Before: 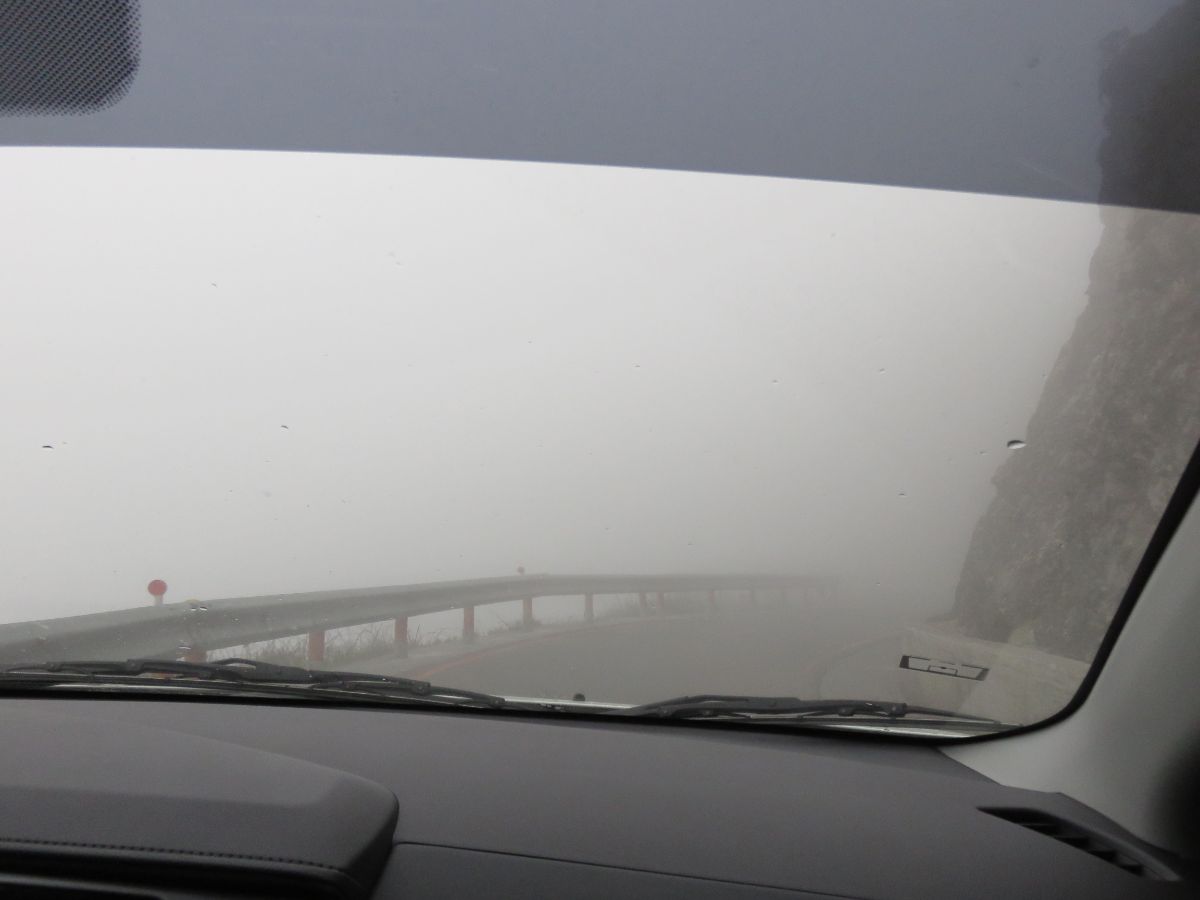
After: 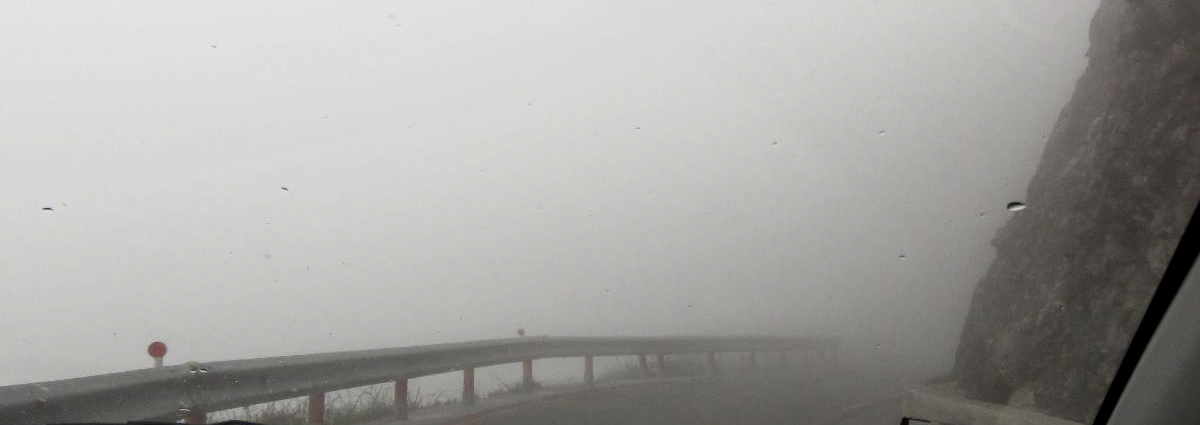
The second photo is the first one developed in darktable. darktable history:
local contrast: on, module defaults
crop and rotate: top 26.516%, bottom 26.217%
contrast brightness saturation: contrast 0.185, brightness -0.221, saturation 0.109
